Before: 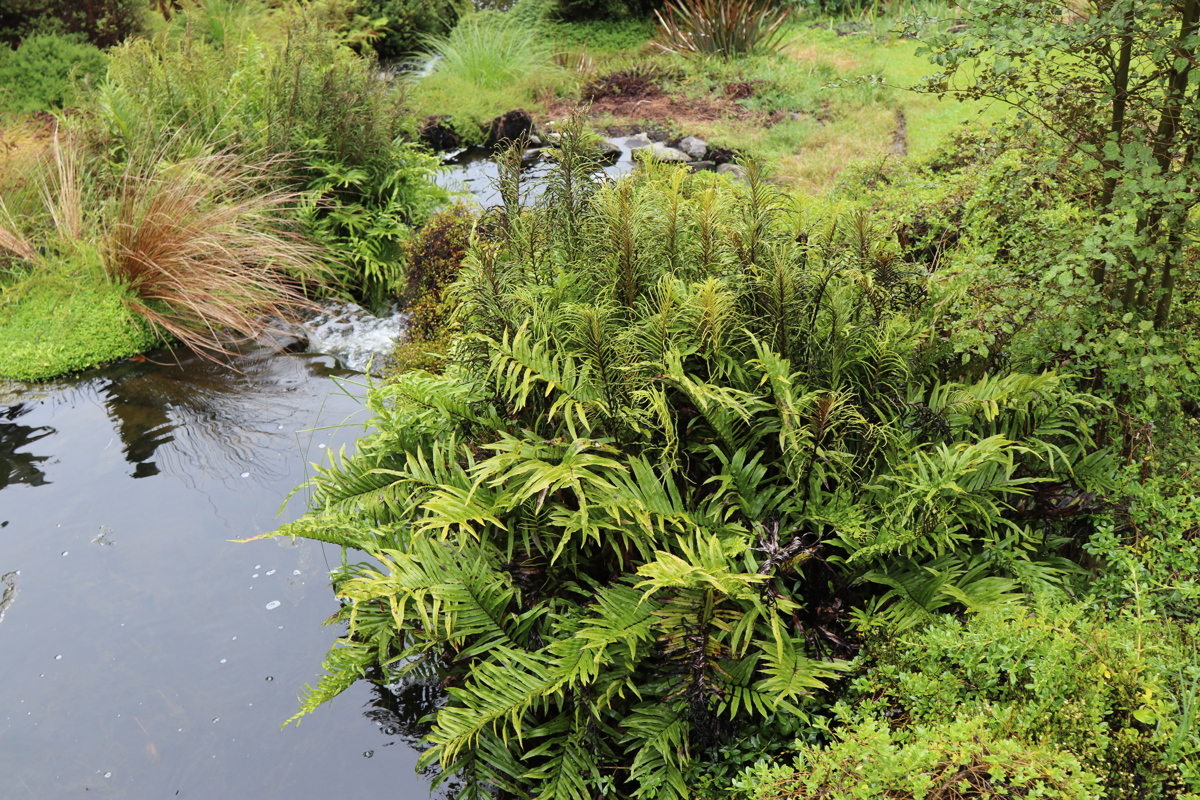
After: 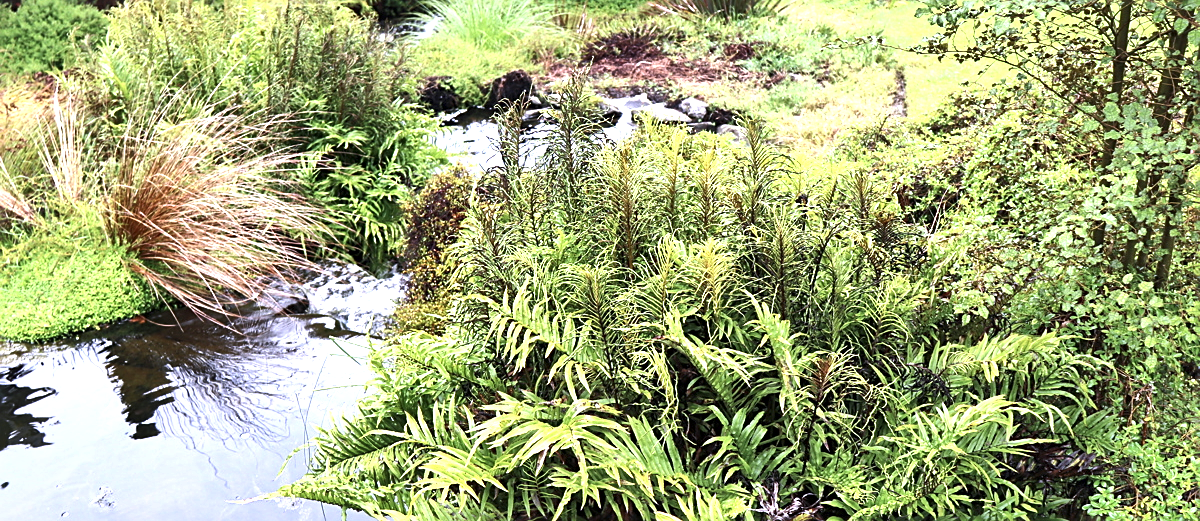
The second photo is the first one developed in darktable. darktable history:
sharpen: on, module defaults
crop and rotate: top 4.887%, bottom 29.913%
color calibration: illuminant custom, x 0.367, y 0.392, temperature 4436.08 K
shadows and highlights: shadows color adjustment 99.13%, highlights color adjustment 0.749%, soften with gaussian
local contrast: mode bilateral grid, contrast 25, coarseness 60, detail 151%, midtone range 0.2
exposure: black level correction 0, exposure 1.098 EV, compensate highlight preservation false
contrast brightness saturation: contrast 0.072
